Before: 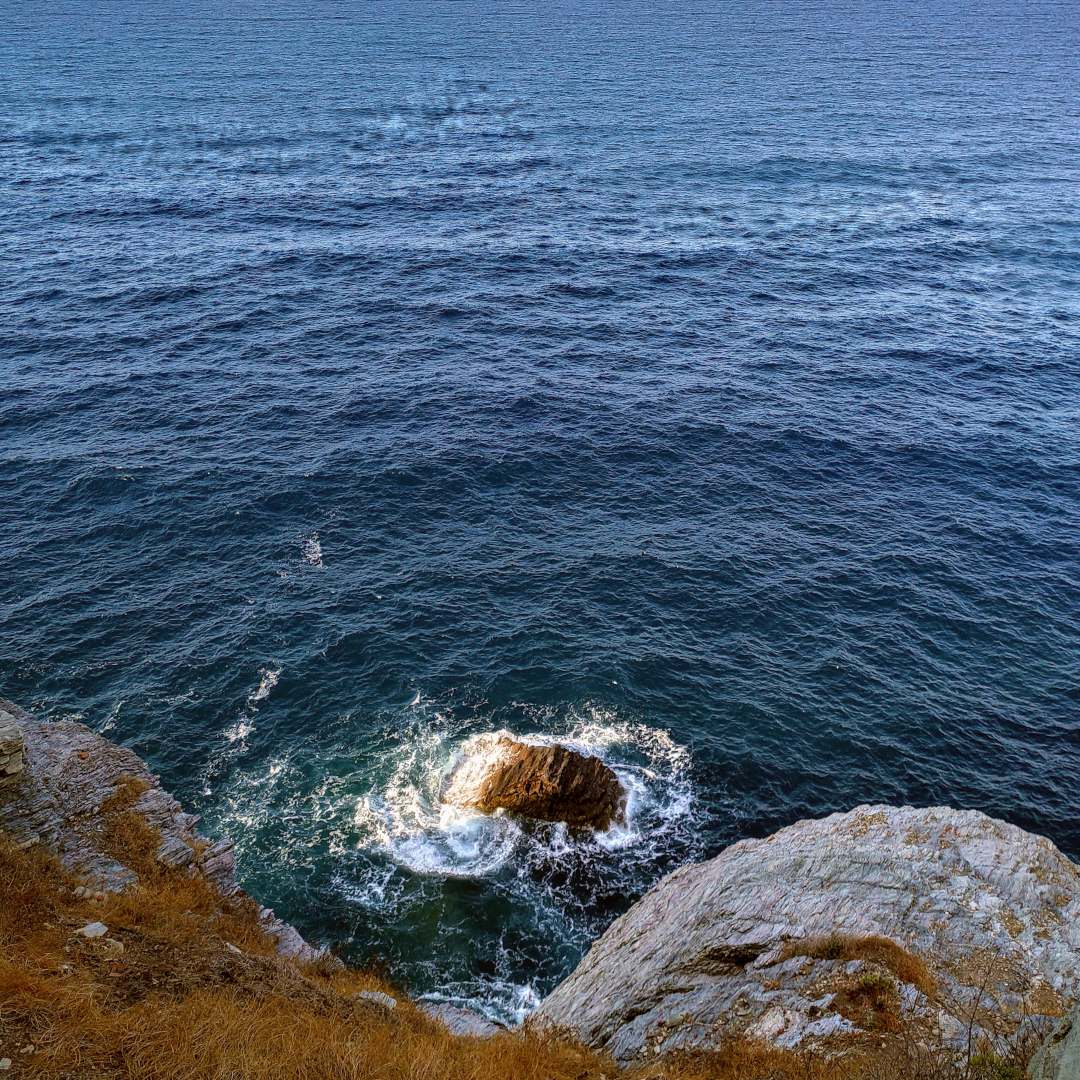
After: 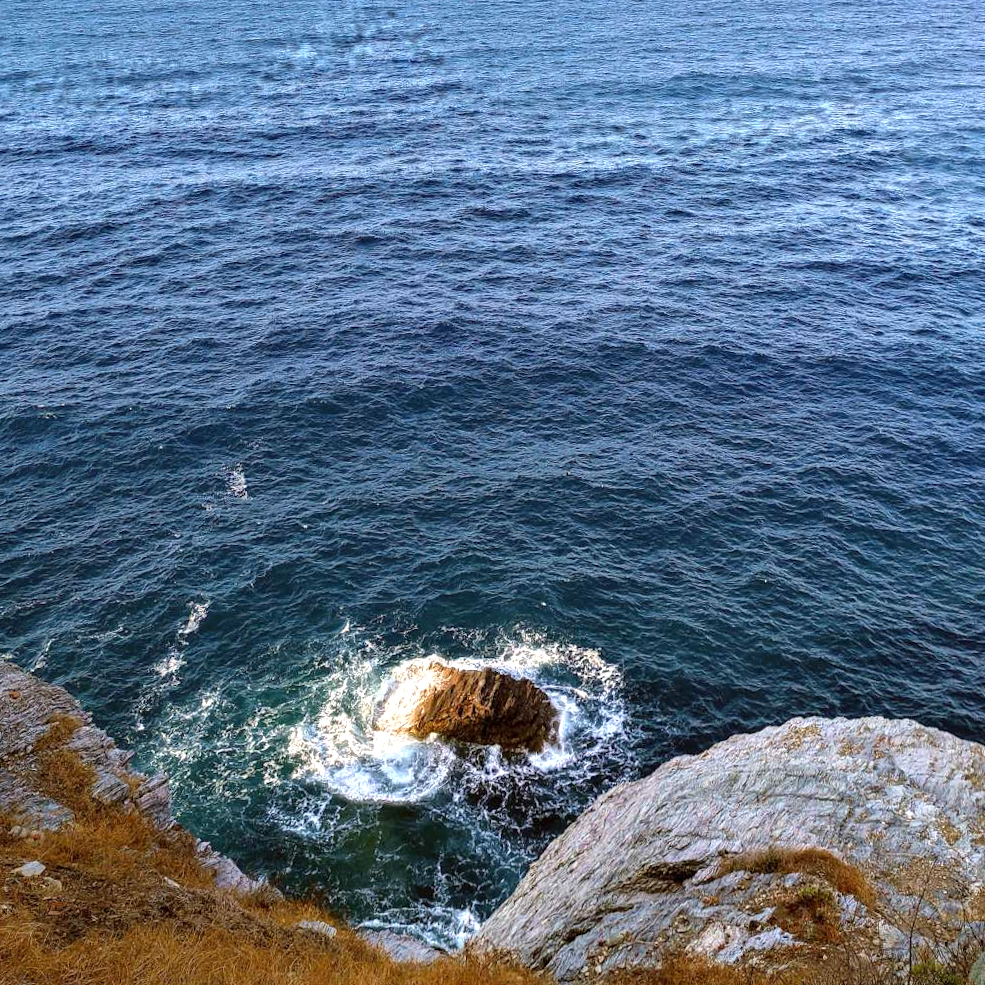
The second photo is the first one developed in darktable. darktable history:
crop and rotate: angle 1.96°, left 5.673%, top 5.673%
exposure: exposure 0.493 EV, compensate highlight preservation false
